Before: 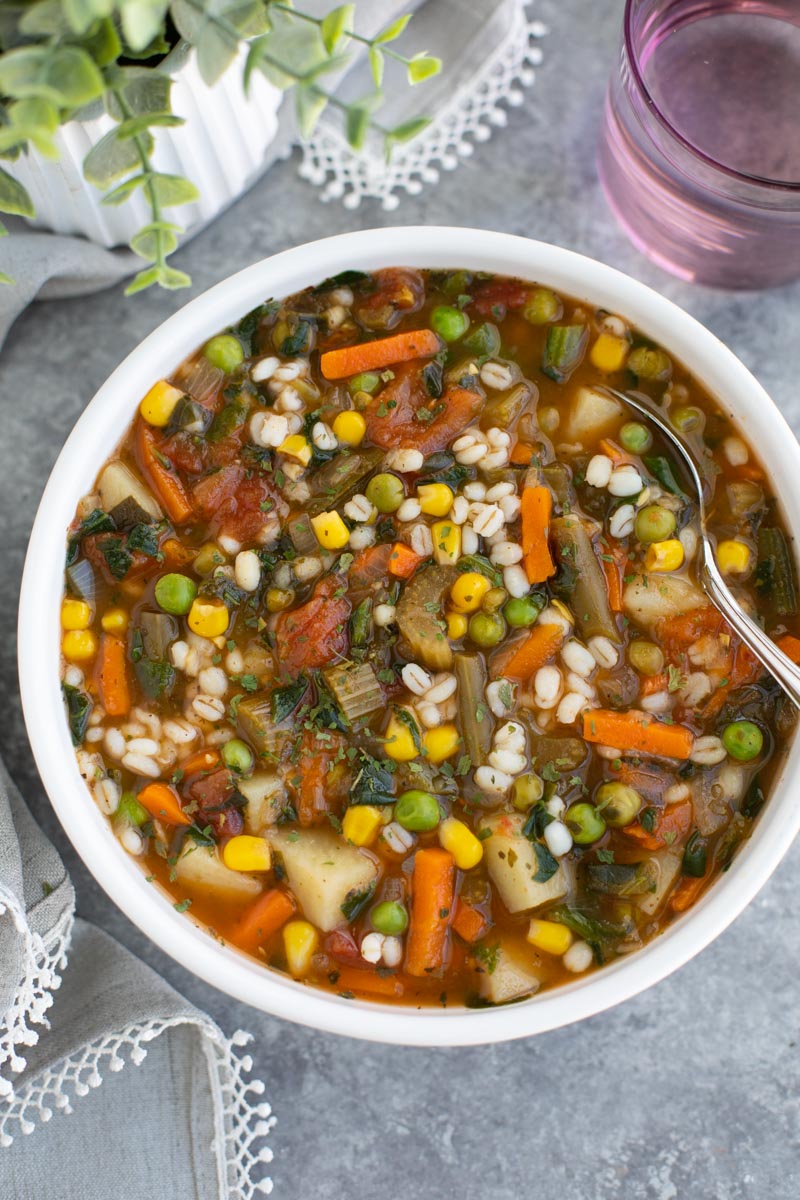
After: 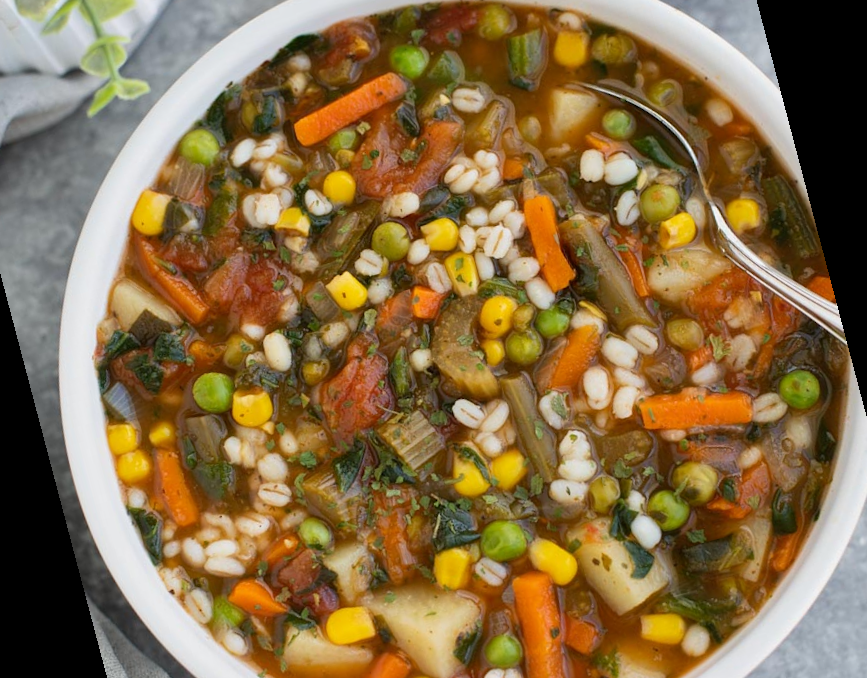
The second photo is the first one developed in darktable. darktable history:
rotate and perspective: rotation -14.8°, crop left 0.1, crop right 0.903, crop top 0.25, crop bottom 0.748
tone equalizer: -8 EV -0.002 EV, -7 EV 0.005 EV, -6 EV -0.009 EV, -5 EV 0.011 EV, -4 EV -0.012 EV, -3 EV 0.007 EV, -2 EV -0.062 EV, -1 EV -0.293 EV, +0 EV -0.582 EV, smoothing diameter 2%, edges refinement/feathering 20, mask exposure compensation -1.57 EV, filter diffusion 5
white balance: emerald 1
